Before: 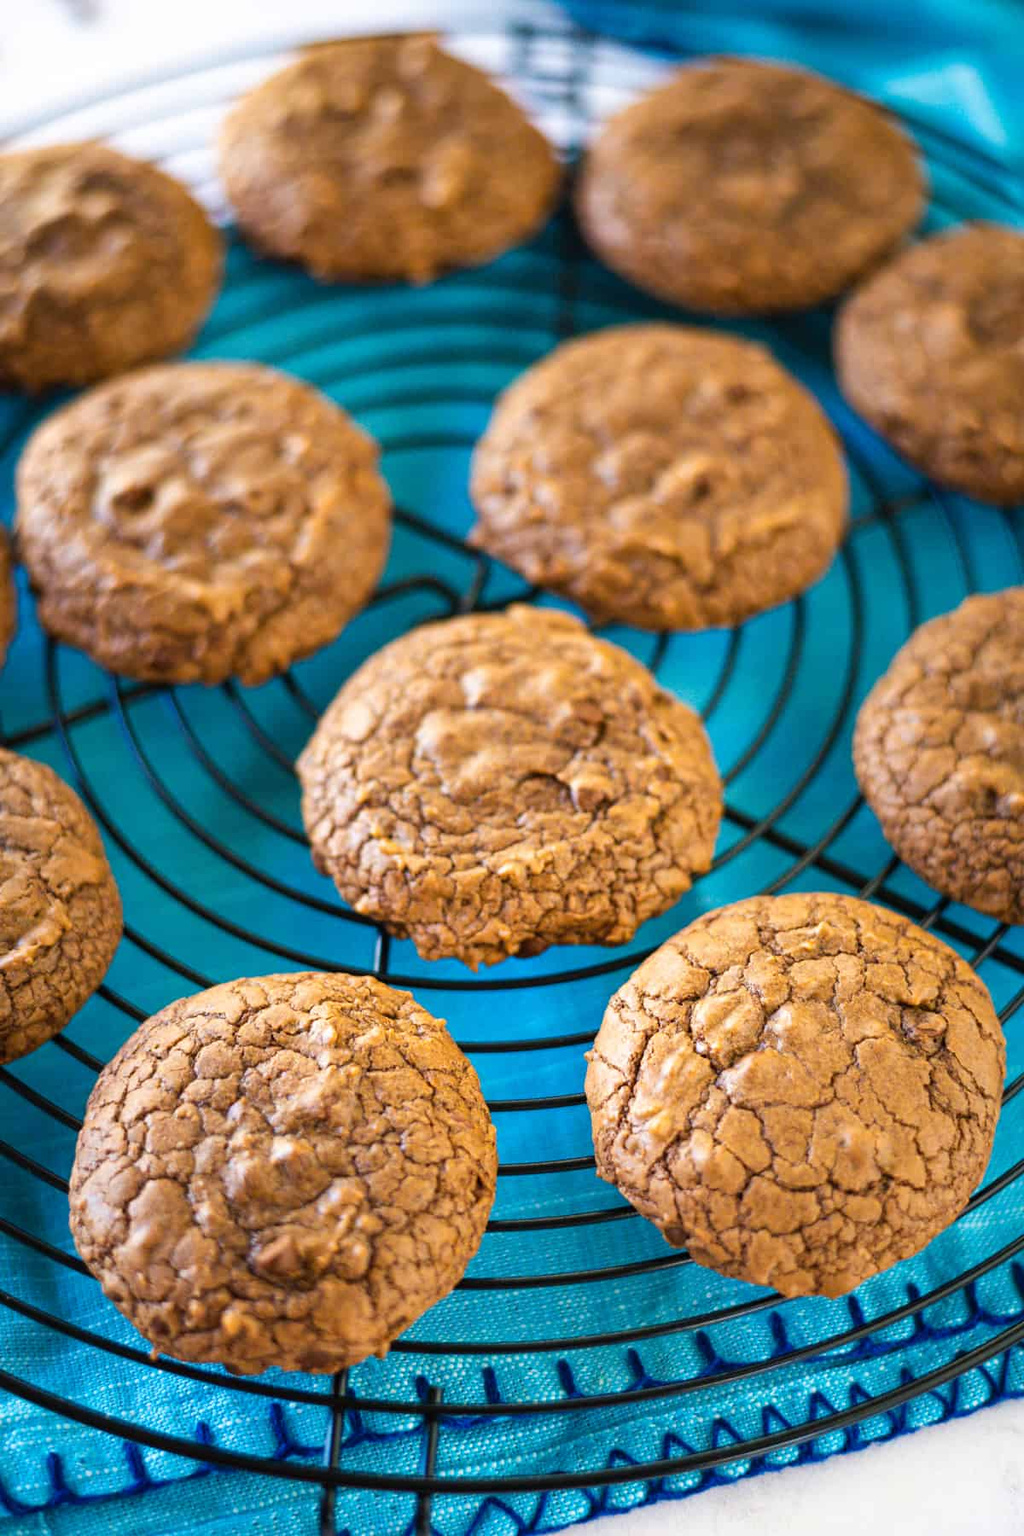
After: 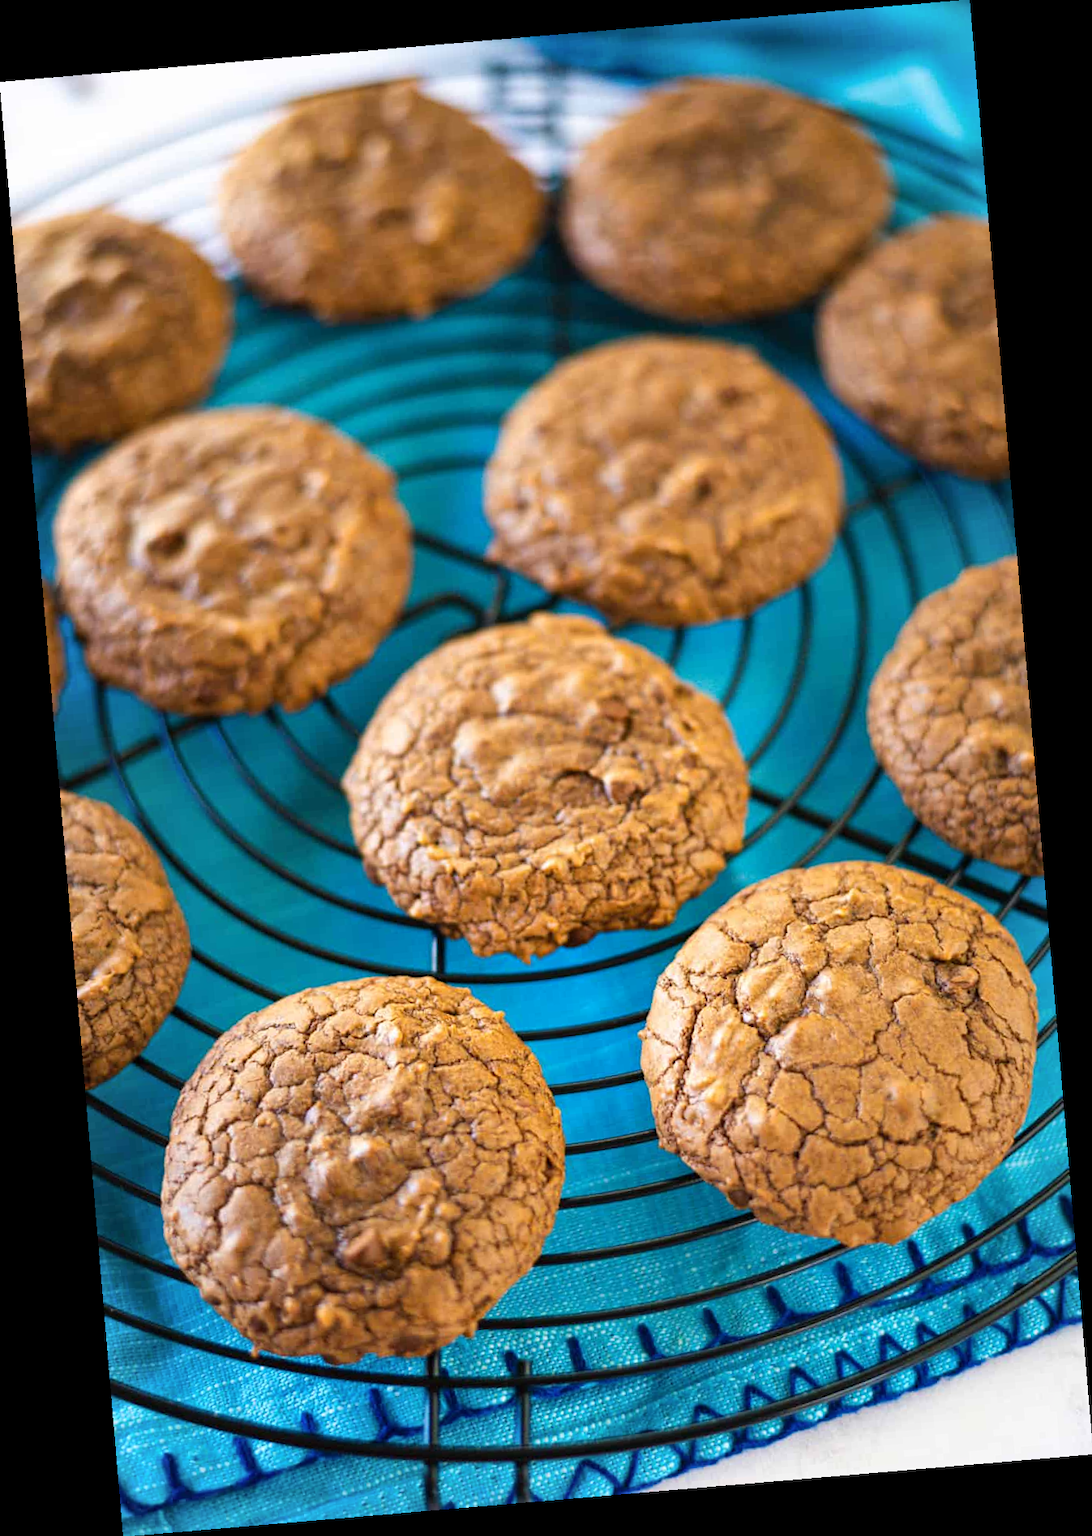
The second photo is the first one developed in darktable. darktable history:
shadows and highlights: radius 125.46, shadows 30.51, highlights -30.51, low approximation 0.01, soften with gaussian
rotate and perspective: rotation -4.86°, automatic cropping off
